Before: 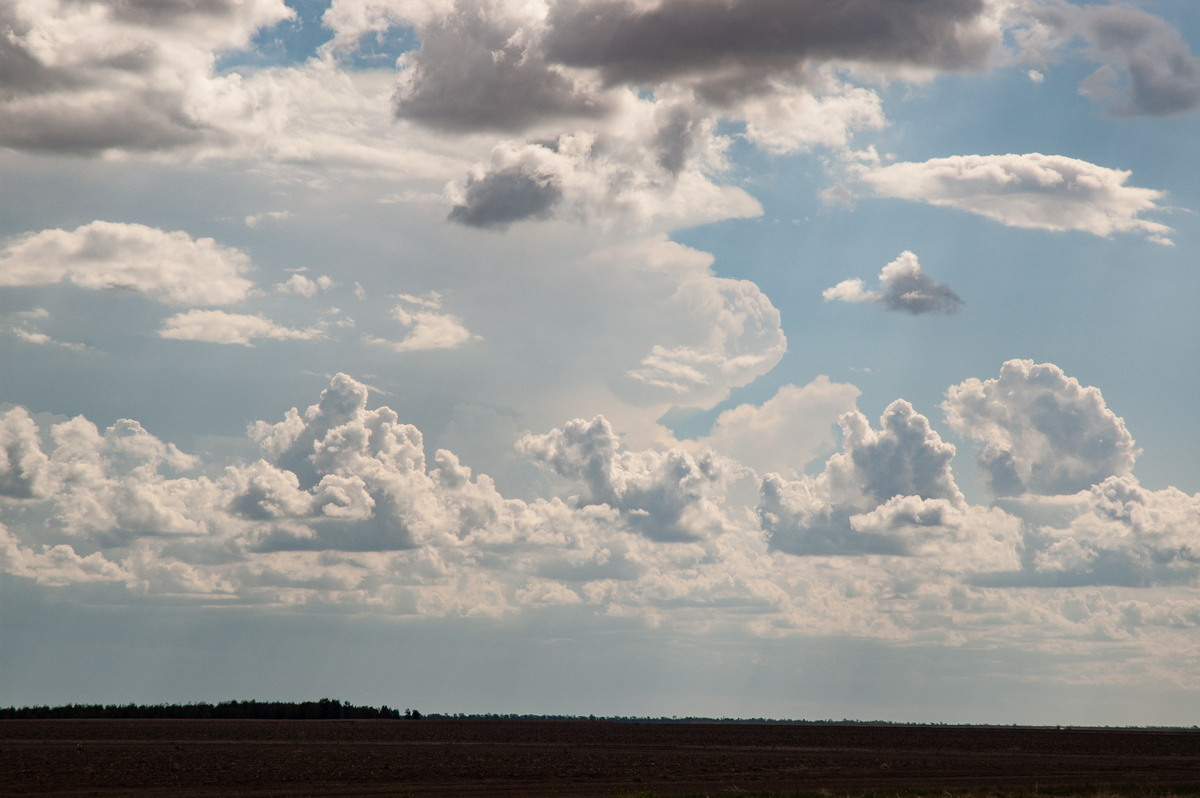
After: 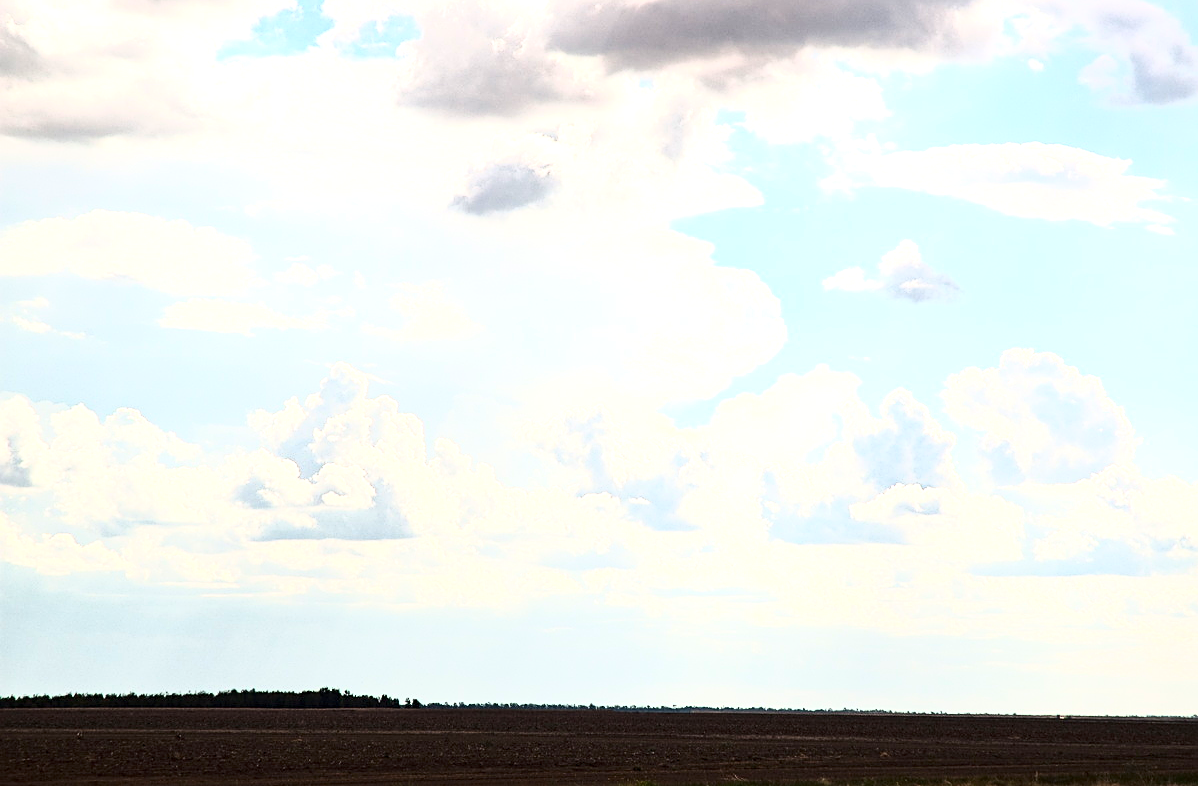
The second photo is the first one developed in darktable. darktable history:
tone curve: curves: ch0 [(0, 0) (0.003, 0.003) (0.011, 0.009) (0.025, 0.022) (0.044, 0.037) (0.069, 0.051) (0.1, 0.079) (0.136, 0.114) (0.177, 0.152) (0.224, 0.212) (0.277, 0.281) (0.335, 0.358) (0.399, 0.459) (0.468, 0.573) (0.543, 0.684) (0.623, 0.779) (0.709, 0.866) (0.801, 0.949) (0.898, 0.98) (1, 1)], color space Lab, independent channels, preserve colors none
exposure: black level correction 0, exposure 1.199 EV, compensate exposure bias true, compensate highlight preservation false
sharpen: on, module defaults
color balance rgb: perceptual saturation grading › global saturation -0.113%, global vibrance 5.387%, contrast 2.741%
crop: top 1.473%, right 0.107%
